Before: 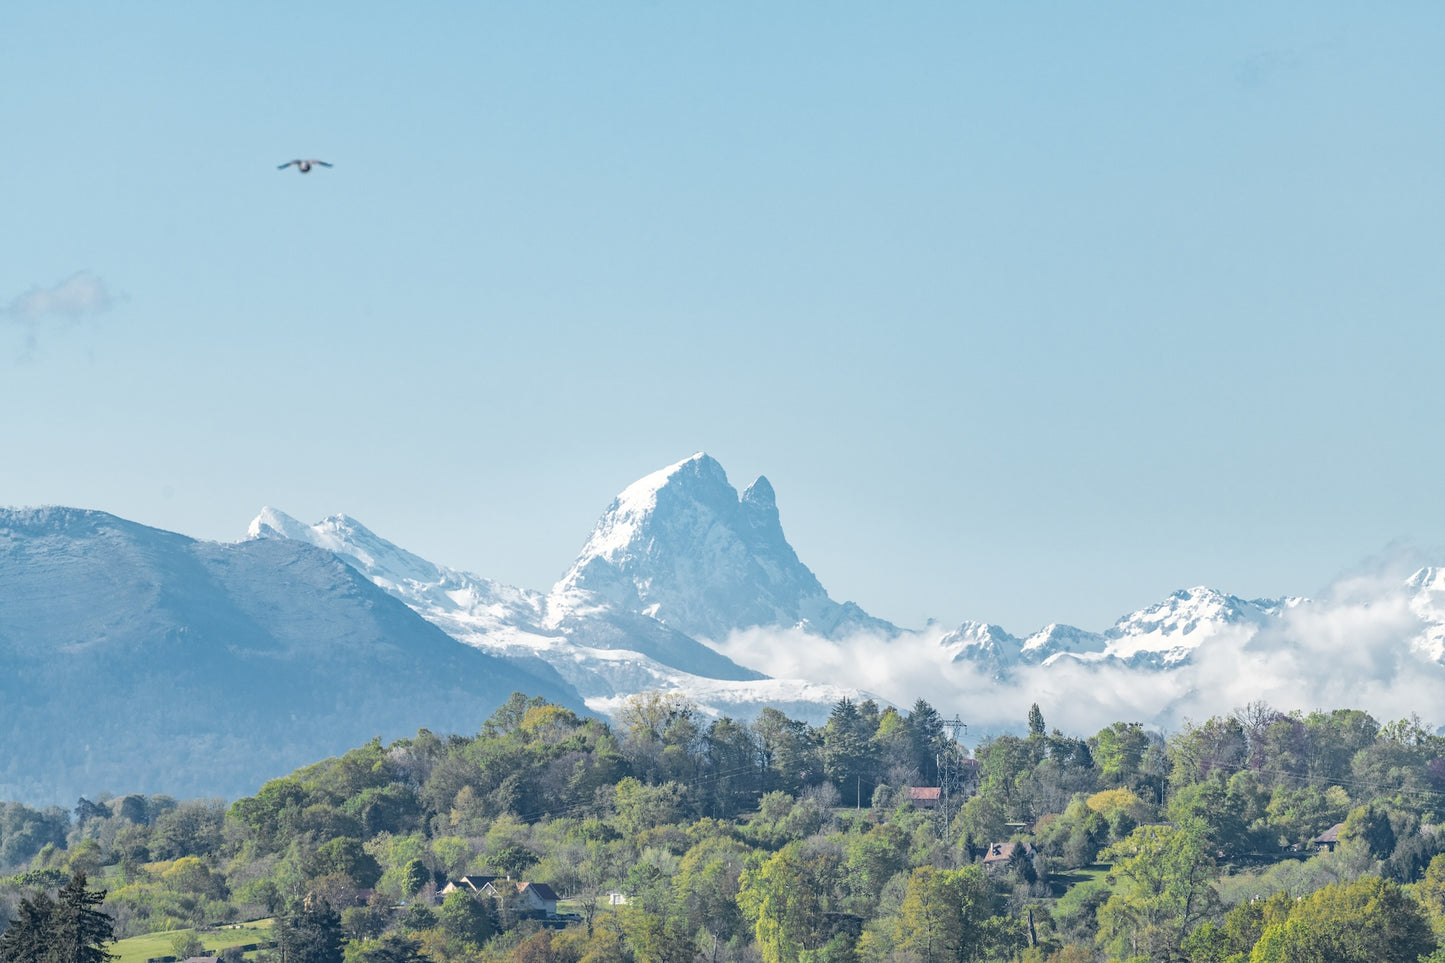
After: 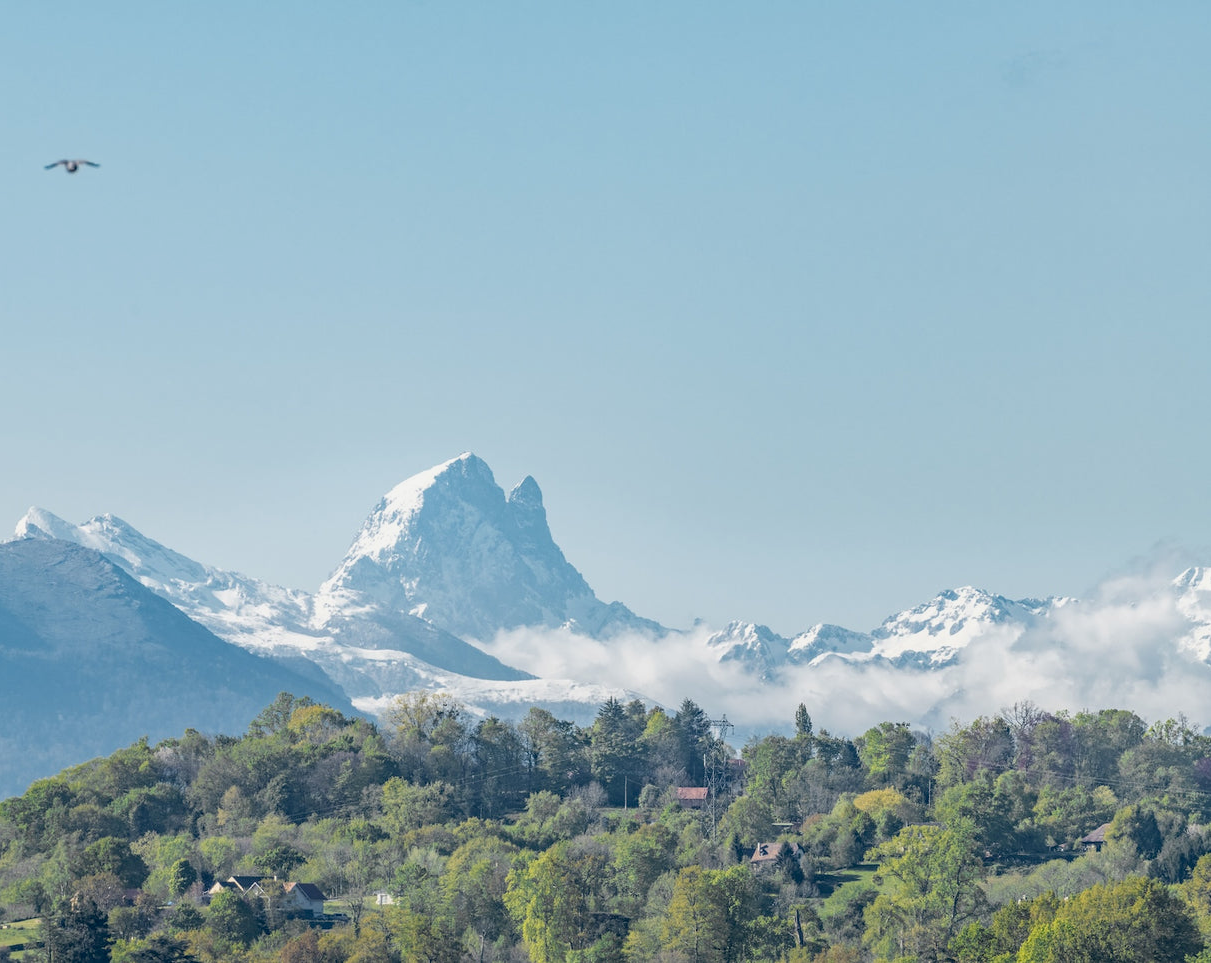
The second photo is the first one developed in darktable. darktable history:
crop: left 16.145%
exposure: black level correction 0.009, exposure -0.159 EV, compensate highlight preservation false
